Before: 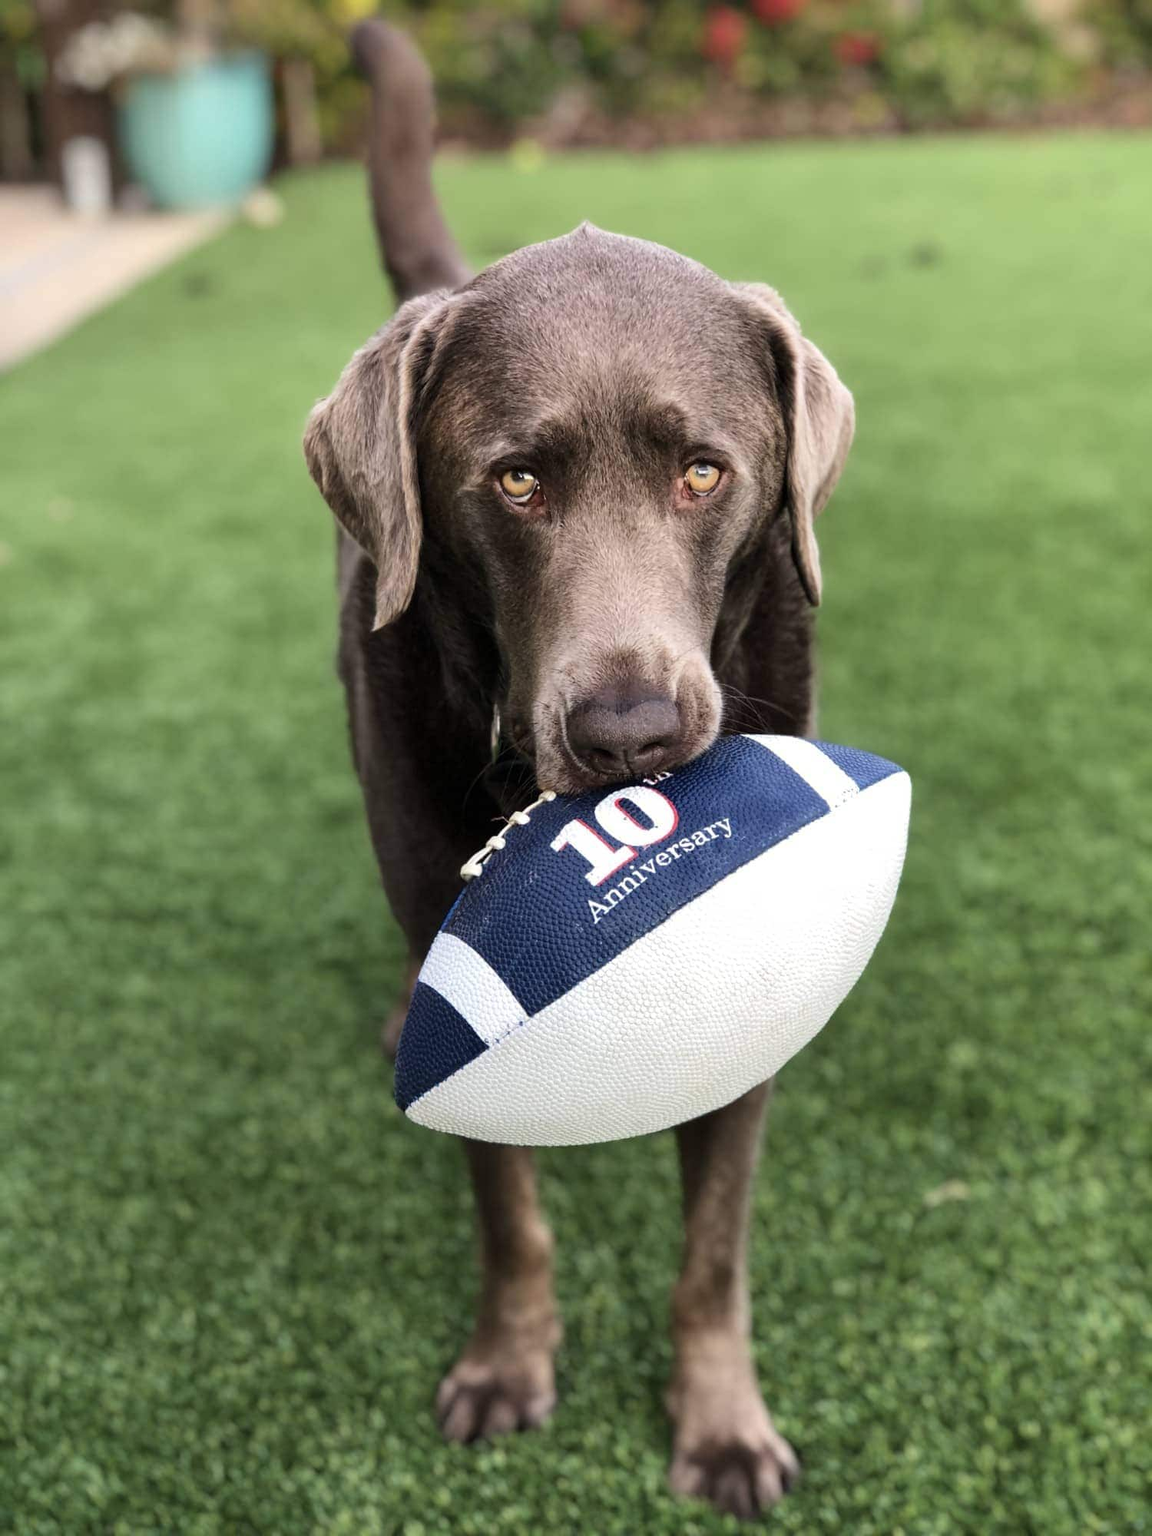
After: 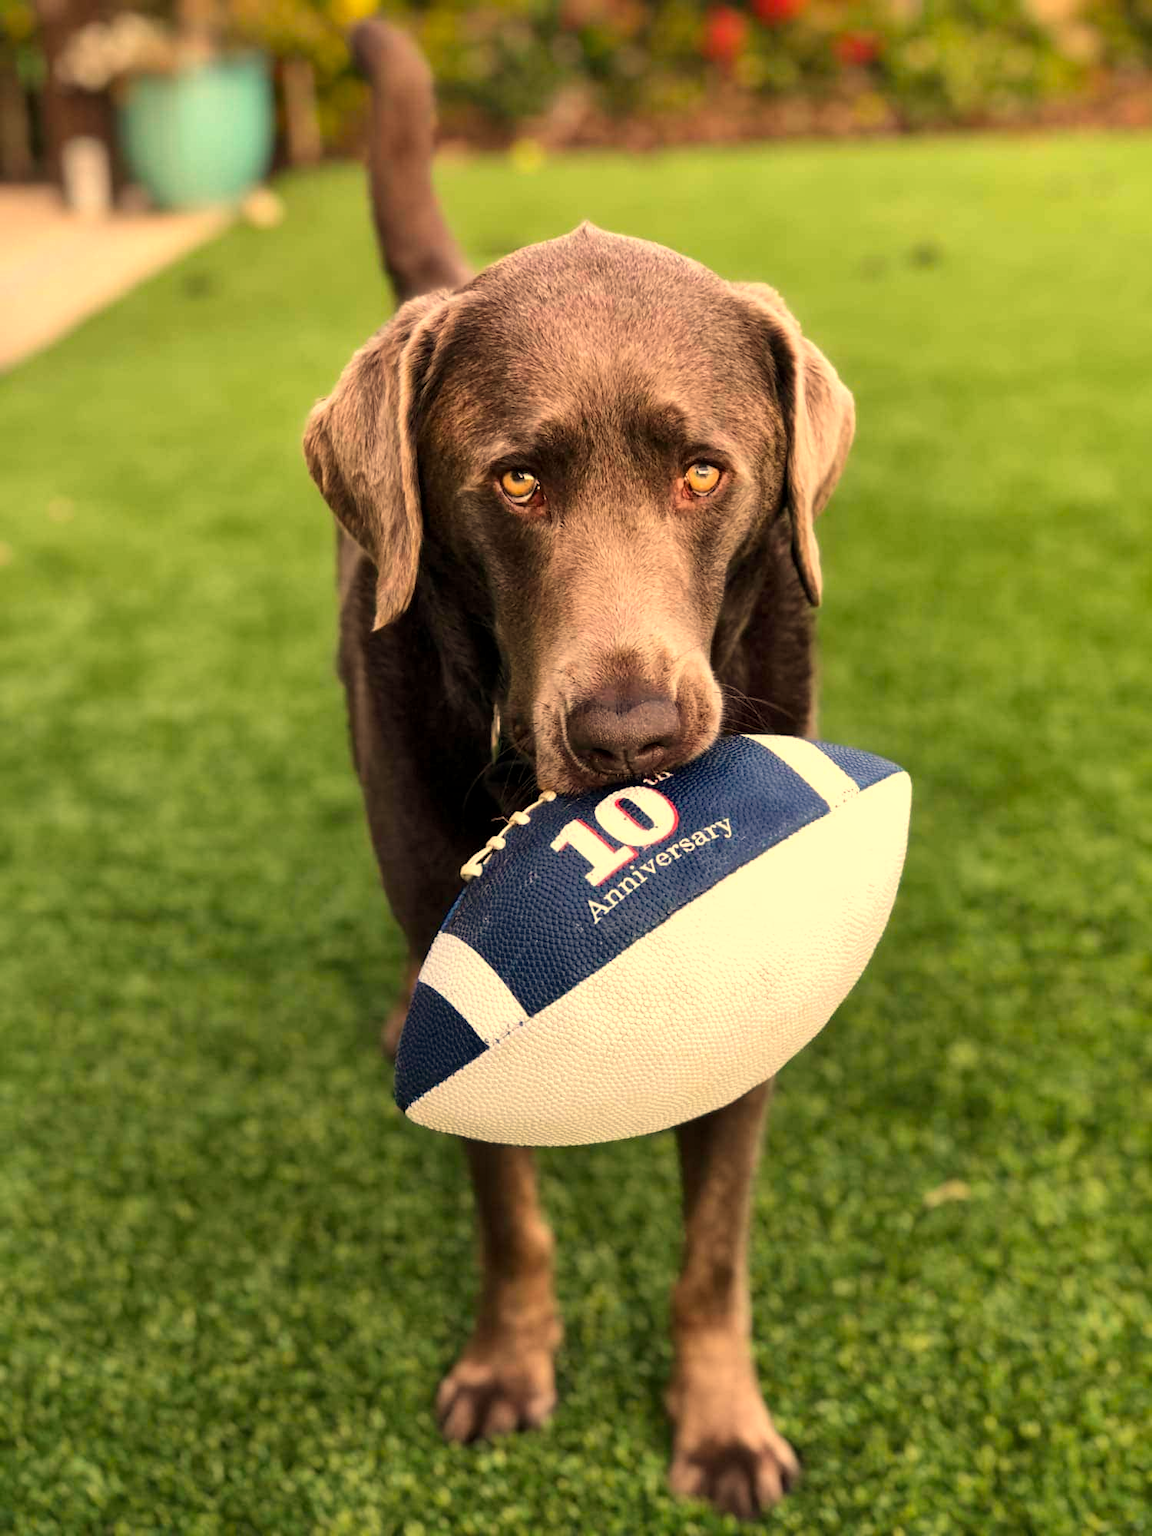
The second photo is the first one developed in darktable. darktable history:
white balance: red 1.138, green 0.996, blue 0.812
local contrast: mode bilateral grid, contrast 20, coarseness 50, detail 120%, midtone range 0.2
color balance: output saturation 110%
